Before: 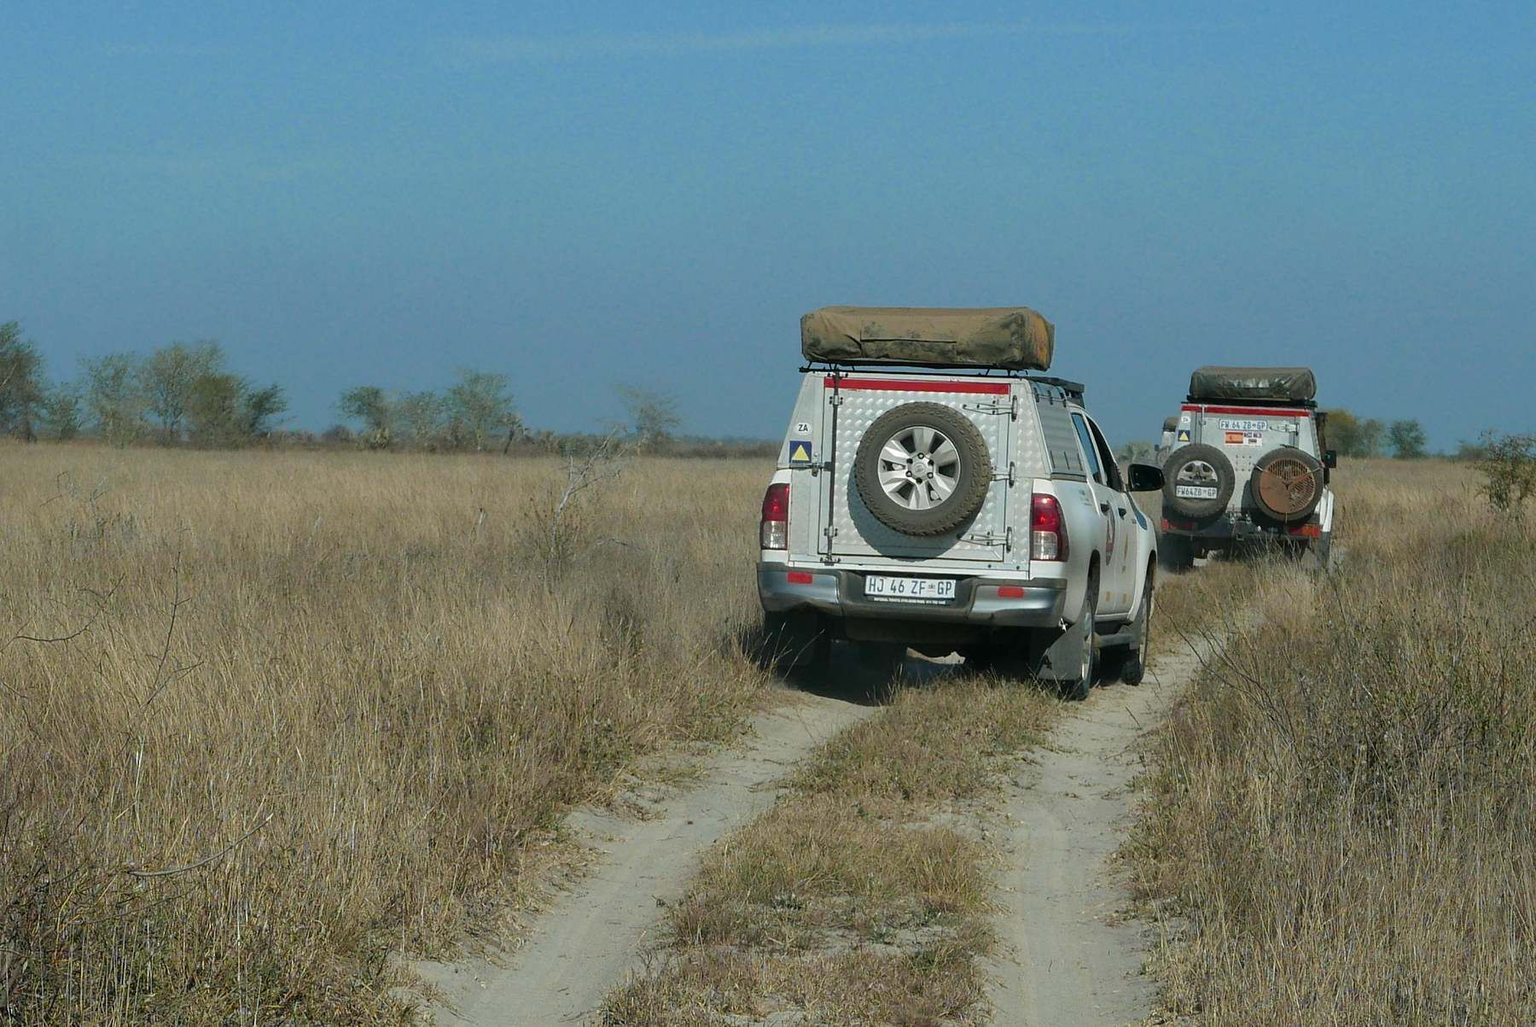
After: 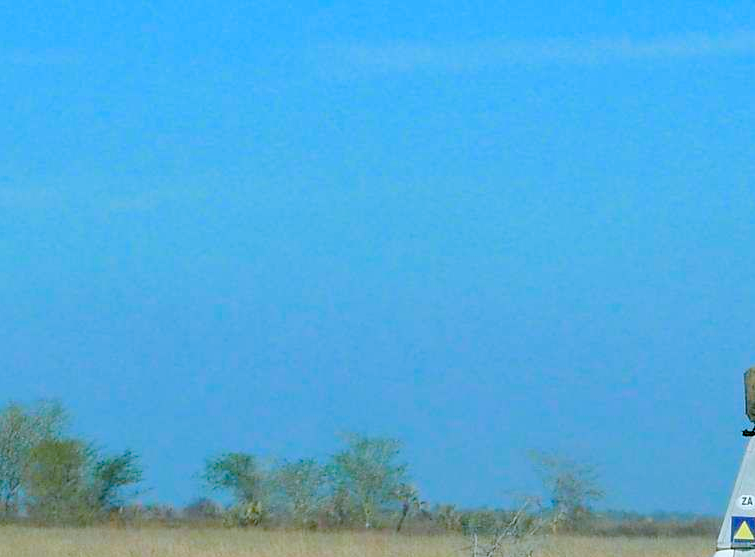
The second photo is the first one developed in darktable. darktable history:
color balance rgb: perceptual saturation grading › global saturation 20%, perceptual saturation grading › highlights -25%, perceptual saturation grading › shadows 50.52%, global vibrance 40.24%
contrast brightness saturation: brightness 0.15
exposure: black level correction 0.005, exposure 0.286 EV, compensate highlight preservation false
tone equalizer: -7 EV 0.18 EV, -6 EV 0.12 EV, -5 EV 0.08 EV, -4 EV 0.04 EV, -2 EV -0.02 EV, -1 EV -0.04 EV, +0 EV -0.06 EV, luminance estimator HSV value / RGB max
crop and rotate: left 10.817%, top 0.062%, right 47.194%, bottom 53.626%
shadows and highlights: shadows 37.27, highlights -28.18, soften with gaussian
white balance: red 0.954, blue 1.079
